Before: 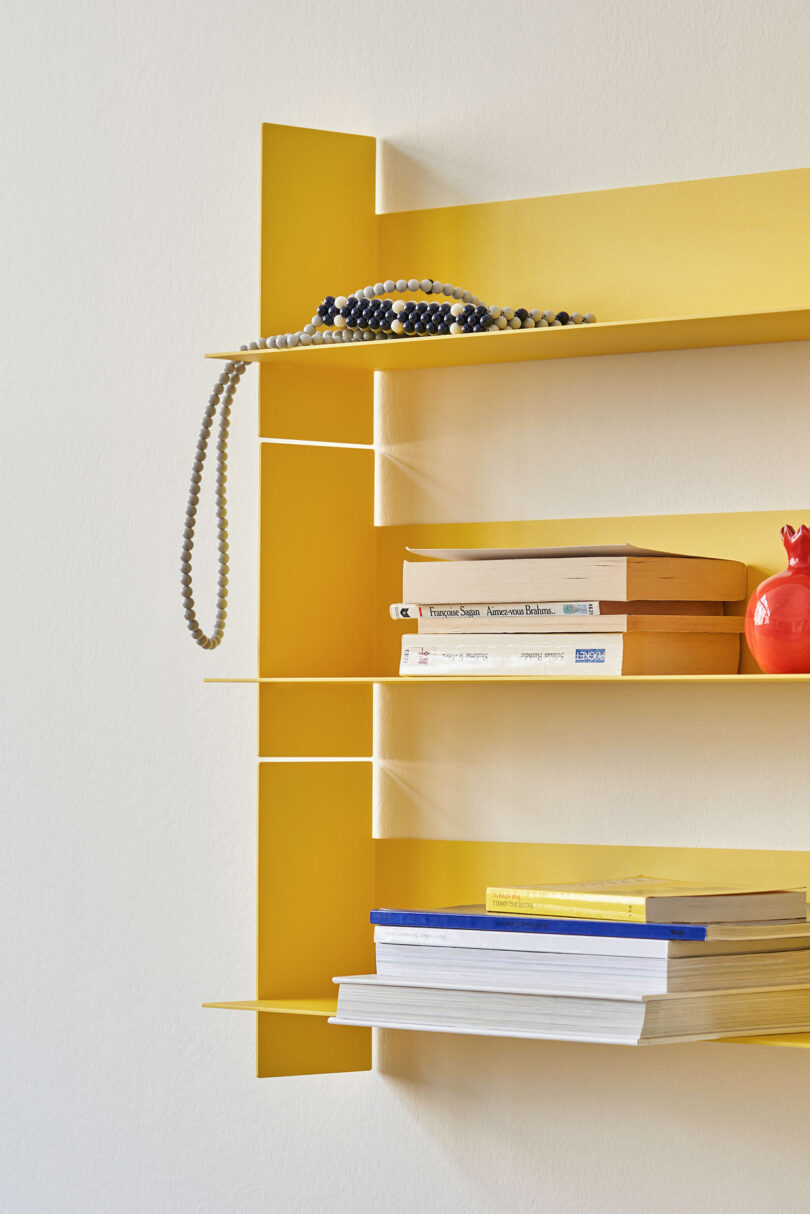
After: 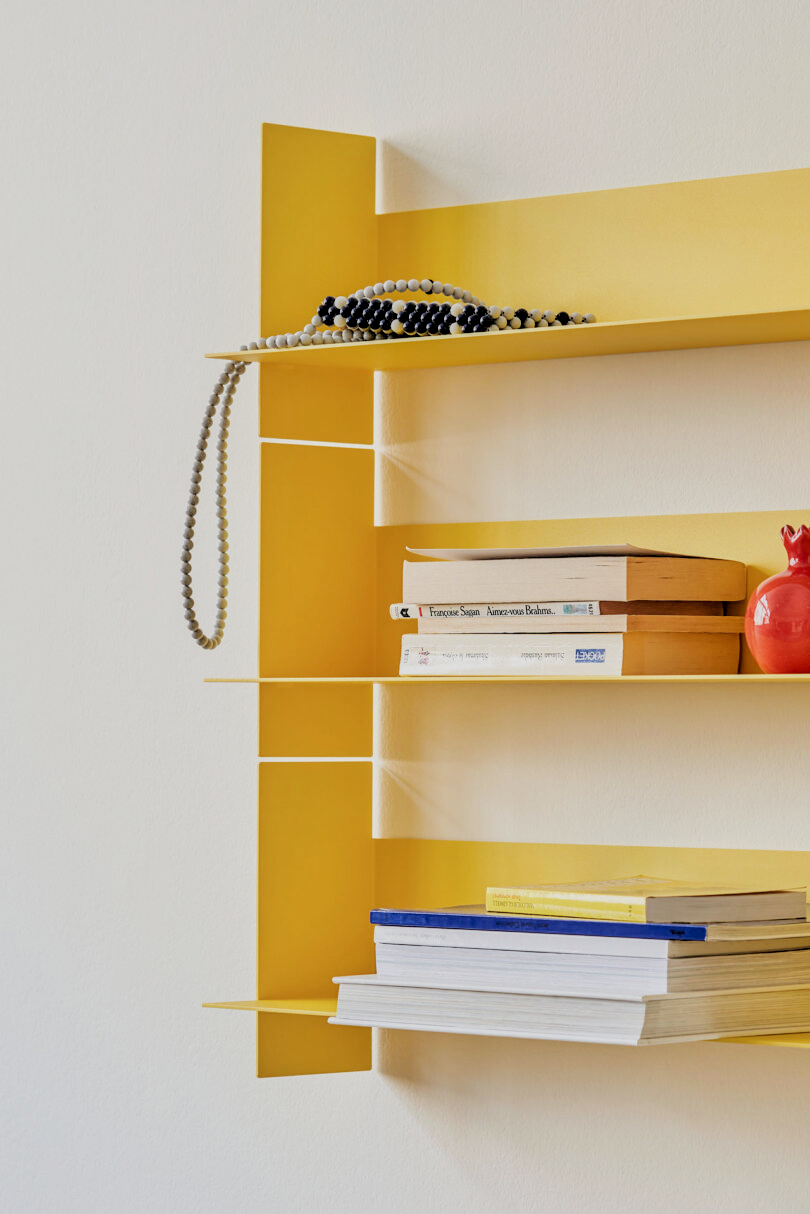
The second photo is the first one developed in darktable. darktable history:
shadows and highlights: shadows -68.81, highlights 33.45, soften with gaussian
local contrast: detail 130%
filmic rgb: black relative exposure -2.88 EV, white relative exposure 4.56 EV, hardness 1.69, contrast 1.249
